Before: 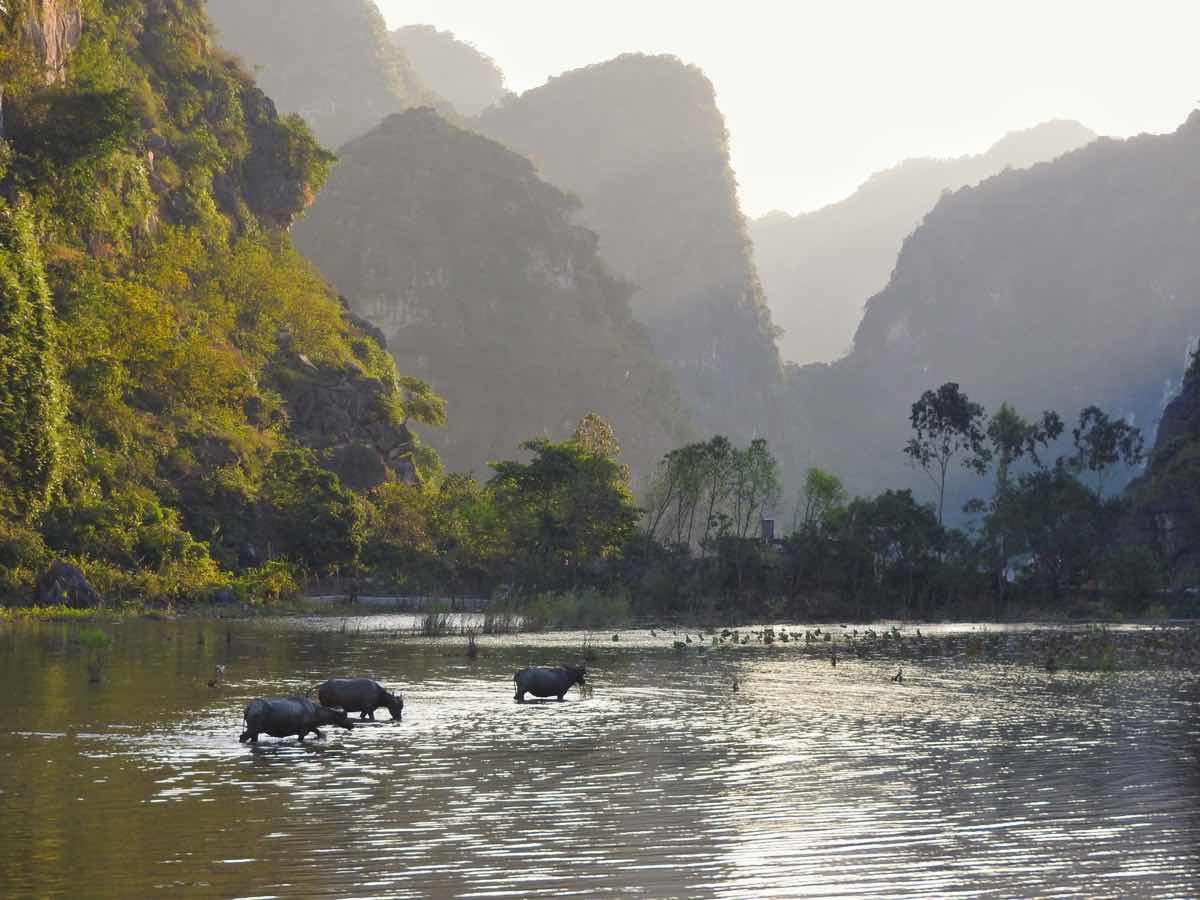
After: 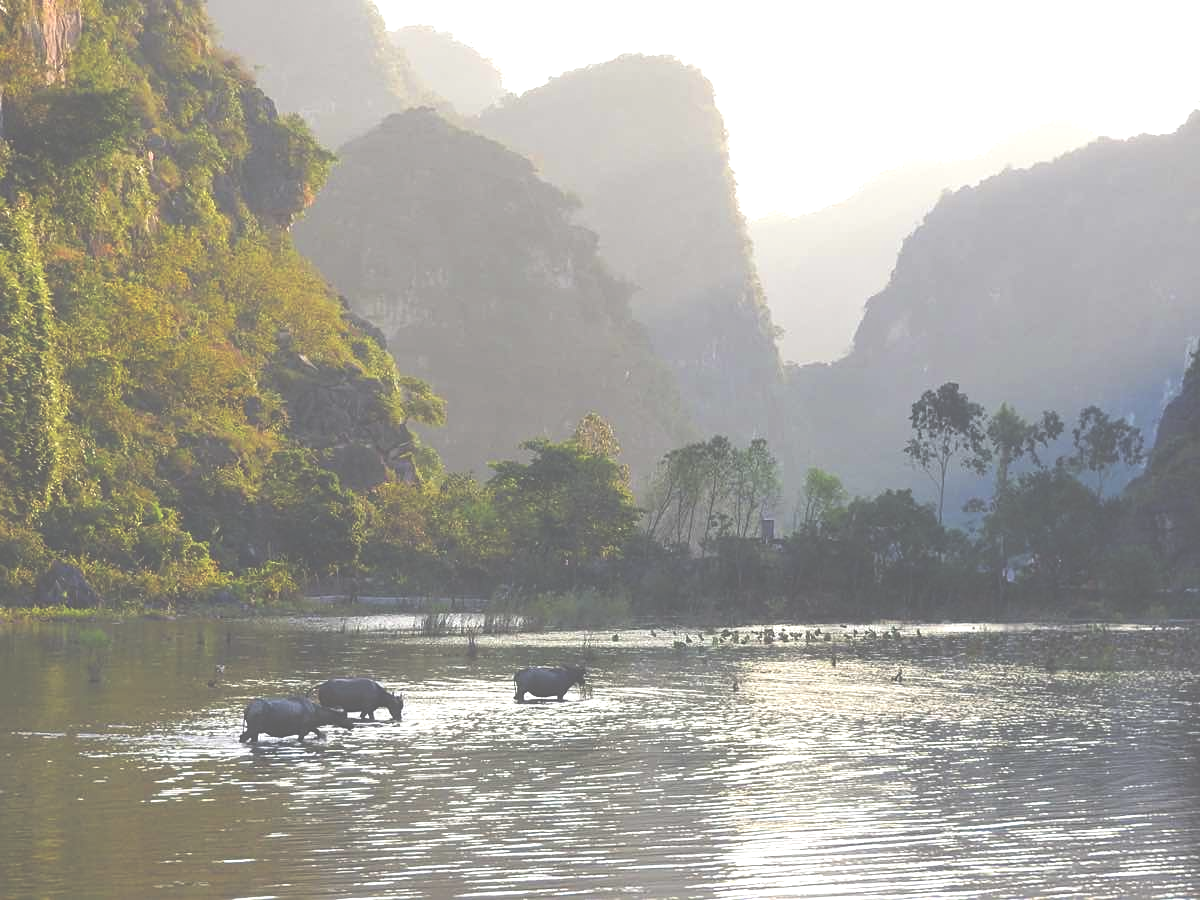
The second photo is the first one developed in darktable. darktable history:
exposure: black level correction -0.072, exposure 0.503 EV, compensate exposure bias true, compensate highlight preservation false
contrast equalizer: y [[0.5, 0.486, 0.447, 0.446, 0.489, 0.5], [0.5 ×6], [0.5 ×6], [0 ×6], [0 ×6]], mix 0.532
color zones: curves: ch0 [(0.25, 0.5) (0.463, 0.627) (0.484, 0.637) (0.75, 0.5)]
sharpen: amount 0.213
